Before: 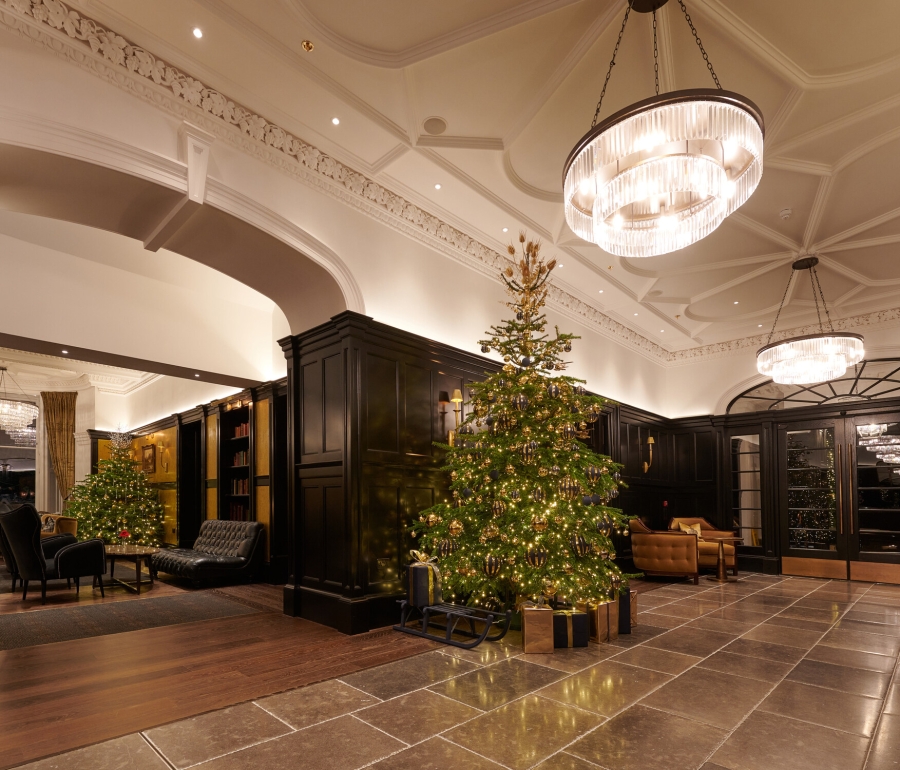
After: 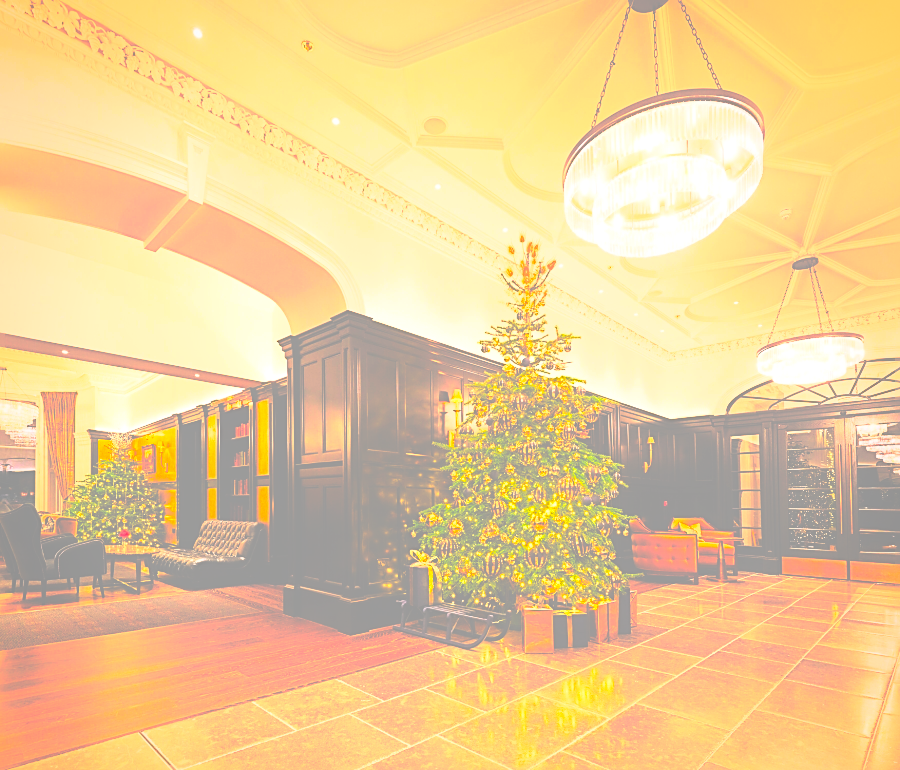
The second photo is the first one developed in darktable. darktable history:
sharpen: on, module defaults
base curve: curves: ch0 [(0, 0) (0.007, 0.004) (0.027, 0.03) (0.046, 0.07) (0.207, 0.54) (0.442, 0.872) (0.673, 0.972) (1, 1)], exposure shift 0.57
exposure: black level correction -0.086, compensate highlight preservation false
tone curve: curves: ch0 [(0, 0) (0.003, 0.005) (0.011, 0.012) (0.025, 0.026) (0.044, 0.046) (0.069, 0.071) (0.1, 0.098) (0.136, 0.135) (0.177, 0.178) (0.224, 0.217) (0.277, 0.274) (0.335, 0.335) (0.399, 0.442) (0.468, 0.543) (0.543, 0.6) (0.623, 0.628) (0.709, 0.679) (0.801, 0.782) (0.898, 0.904) (1, 1)], preserve colors none
vignetting: brightness -0.227, saturation 0.133
color balance rgb: perceptual saturation grading › global saturation 39.294%, perceptual saturation grading › highlights -25.146%, perceptual saturation grading › mid-tones 35.027%, perceptual saturation grading › shadows 35.437%, perceptual brilliance grading › global brilliance 30.459%, global vibrance 50.624%
